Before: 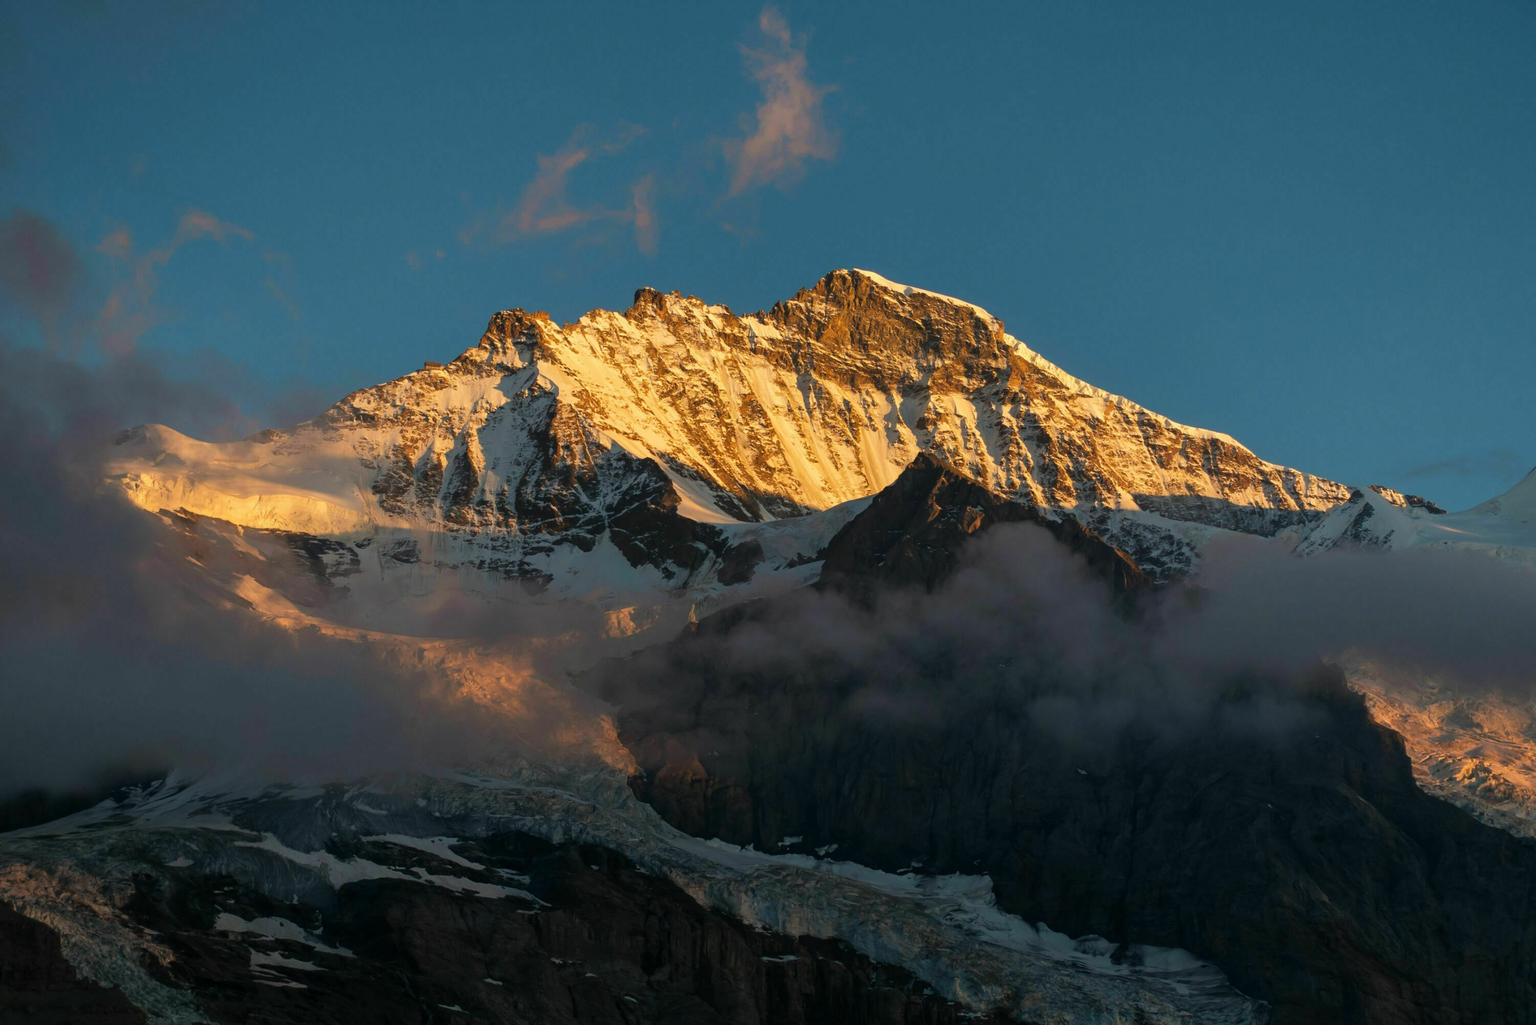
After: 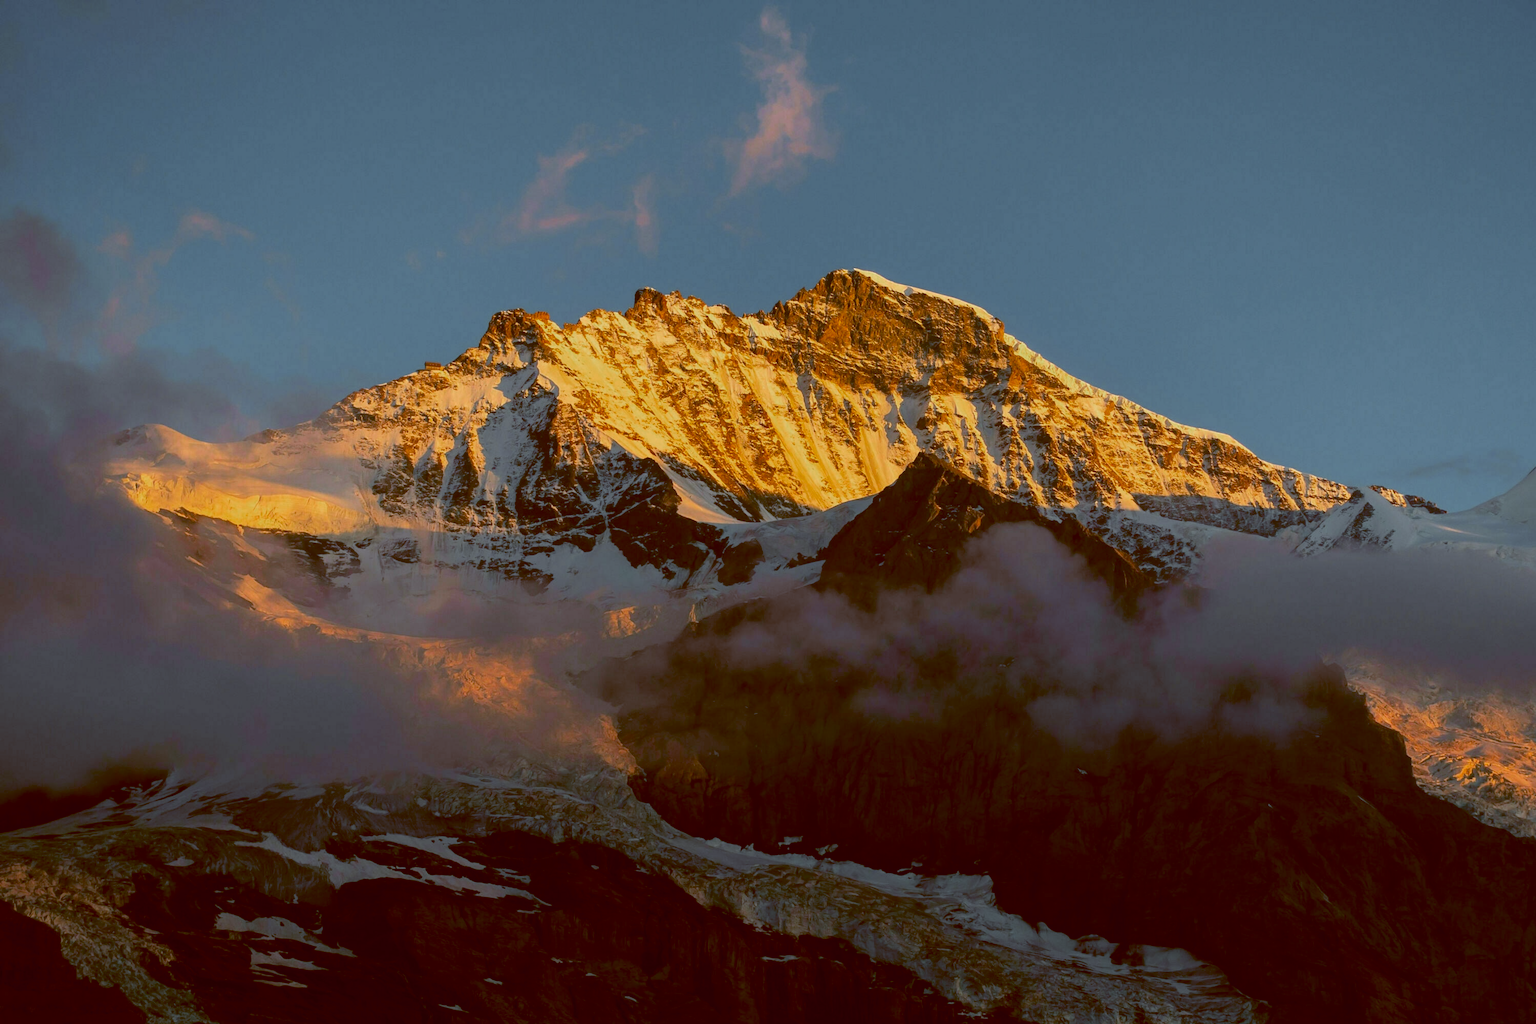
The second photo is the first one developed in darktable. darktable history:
levels: levels [0, 0.476, 0.951]
exposure: exposure 0.161 EV, compensate highlight preservation false
color balance: lift [1, 1.015, 1.004, 0.985], gamma [1, 0.958, 0.971, 1.042], gain [1, 0.956, 0.977, 1.044]
color zones: curves: ch0 [(0, 0.48) (0.209, 0.398) (0.305, 0.332) (0.429, 0.493) (0.571, 0.5) (0.714, 0.5) (0.857, 0.5) (1, 0.48)]; ch1 [(0, 0.633) (0.143, 0.586) (0.286, 0.489) (0.429, 0.448) (0.571, 0.31) (0.714, 0.335) (0.857, 0.492) (1, 0.633)]; ch2 [(0, 0.448) (0.143, 0.498) (0.286, 0.5) (0.429, 0.5) (0.571, 0.5) (0.714, 0.5) (0.857, 0.5) (1, 0.448)]
